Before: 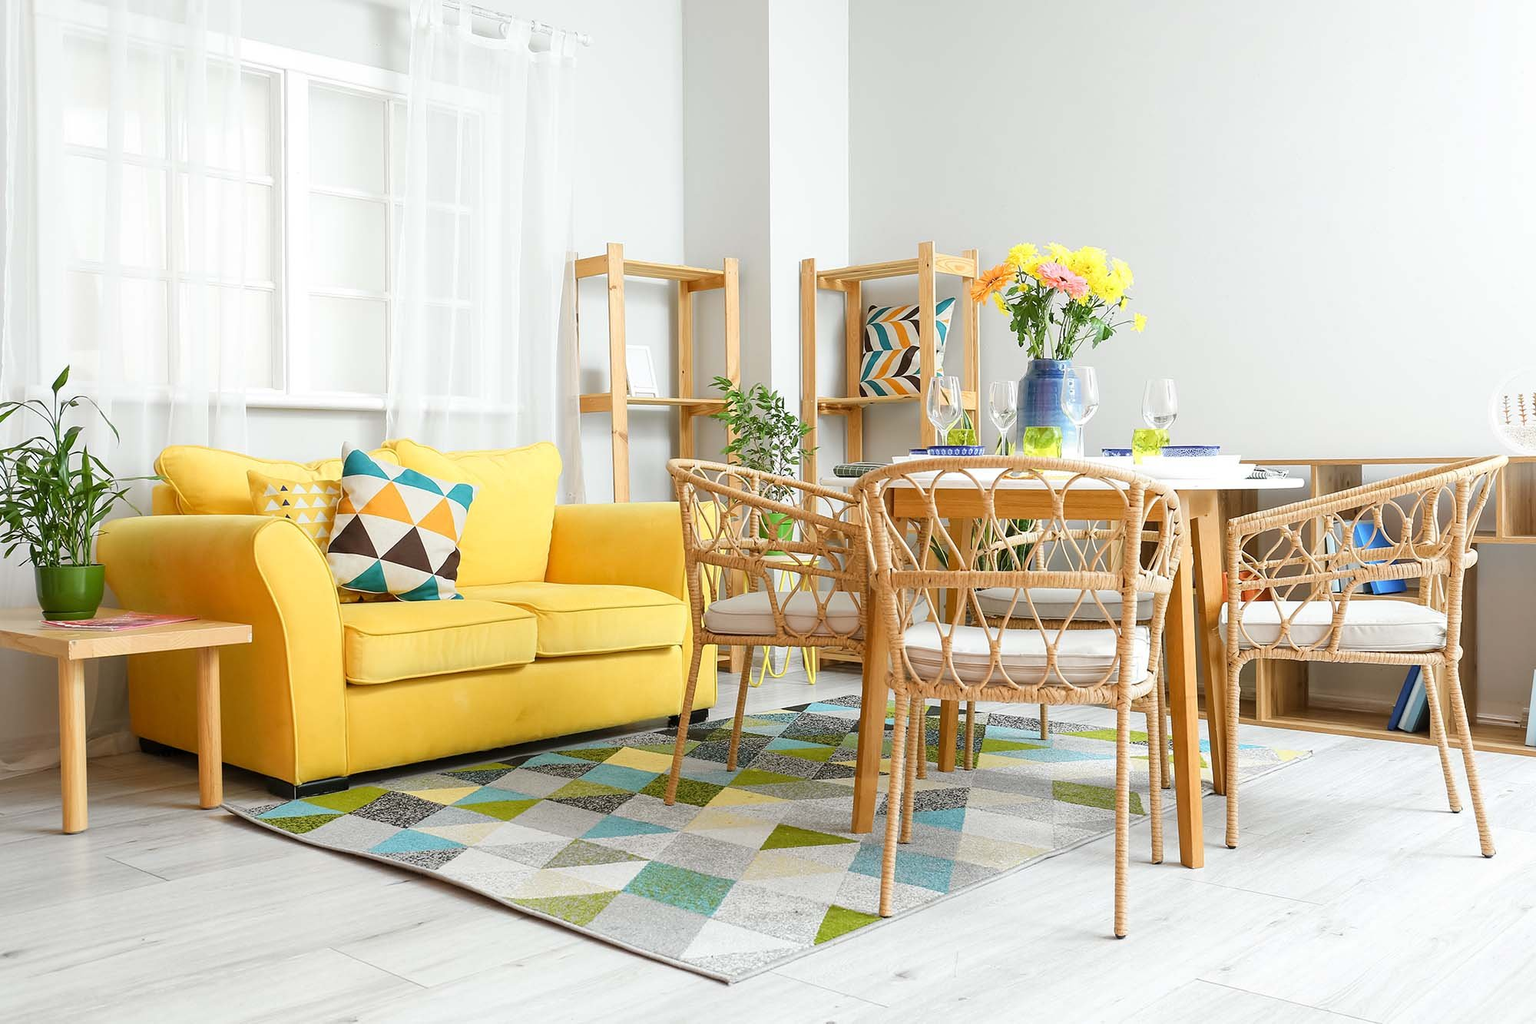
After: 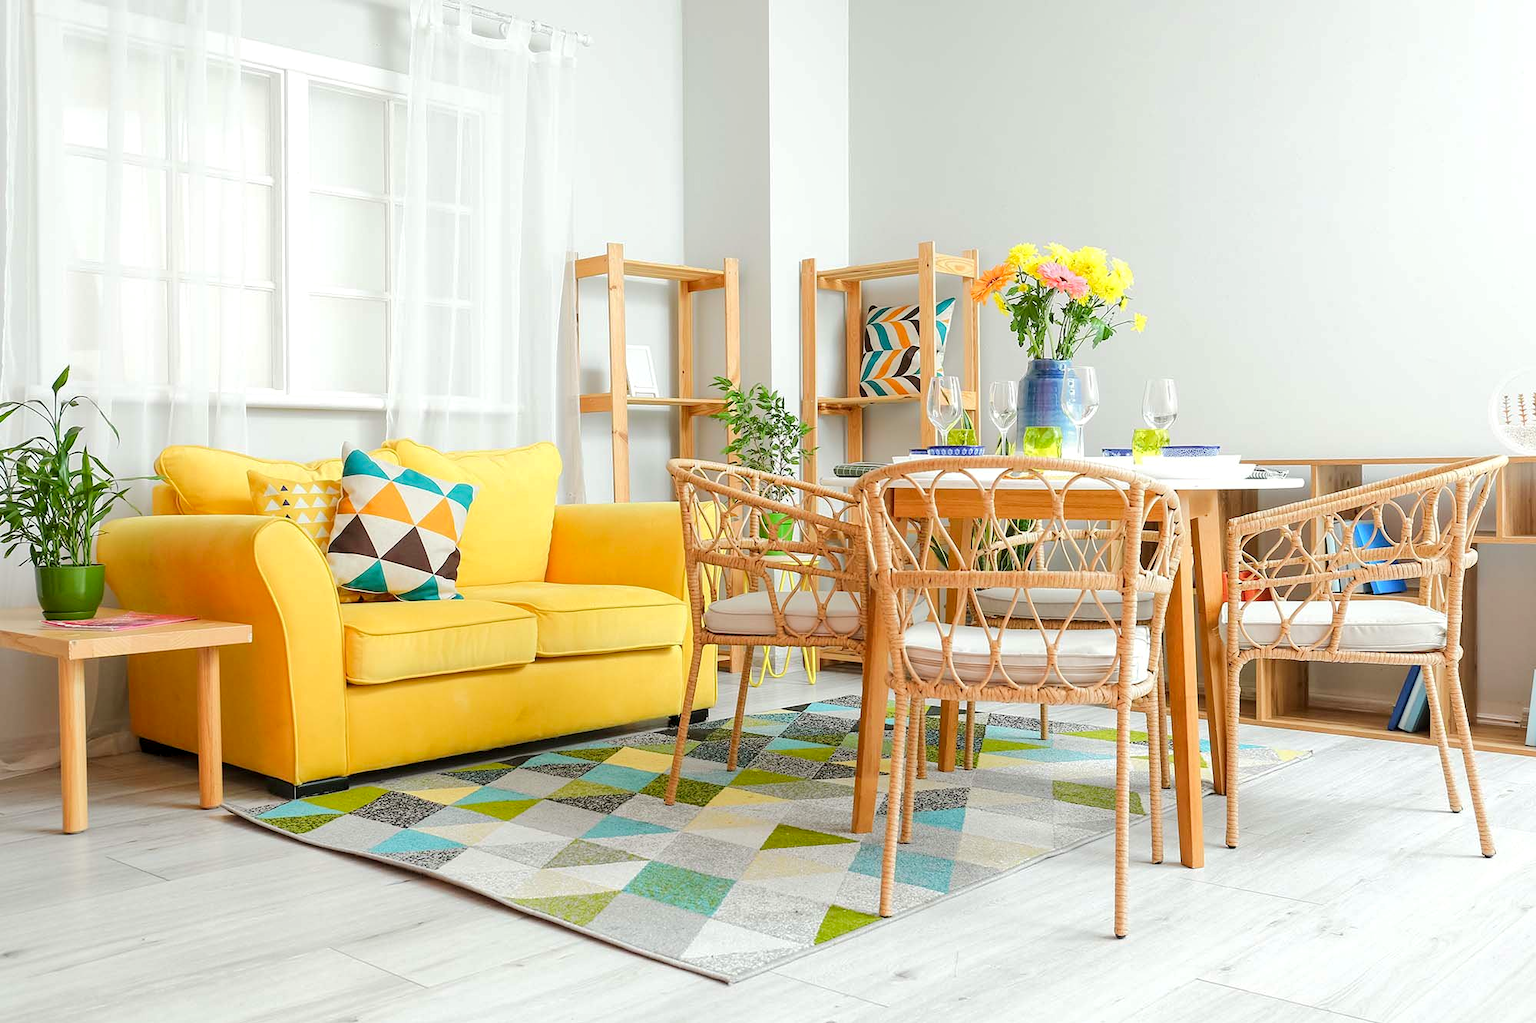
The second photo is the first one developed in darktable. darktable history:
color calibration: output R [0.946, 0.065, -0.013, 0], output G [-0.246, 1.264, -0.017, 0], output B [0.046, -0.098, 1.05, 0], illuminant custom, x 0.344, y 0.359, temperature 5045.54 K
local contrast: highlights 100%, shadows 100%, detail 120%, midtone range 0.2
base curve: curves: ch0 [(0, 0) (0.262, 0.32) (0.722, 0.705) (1, 1)]
